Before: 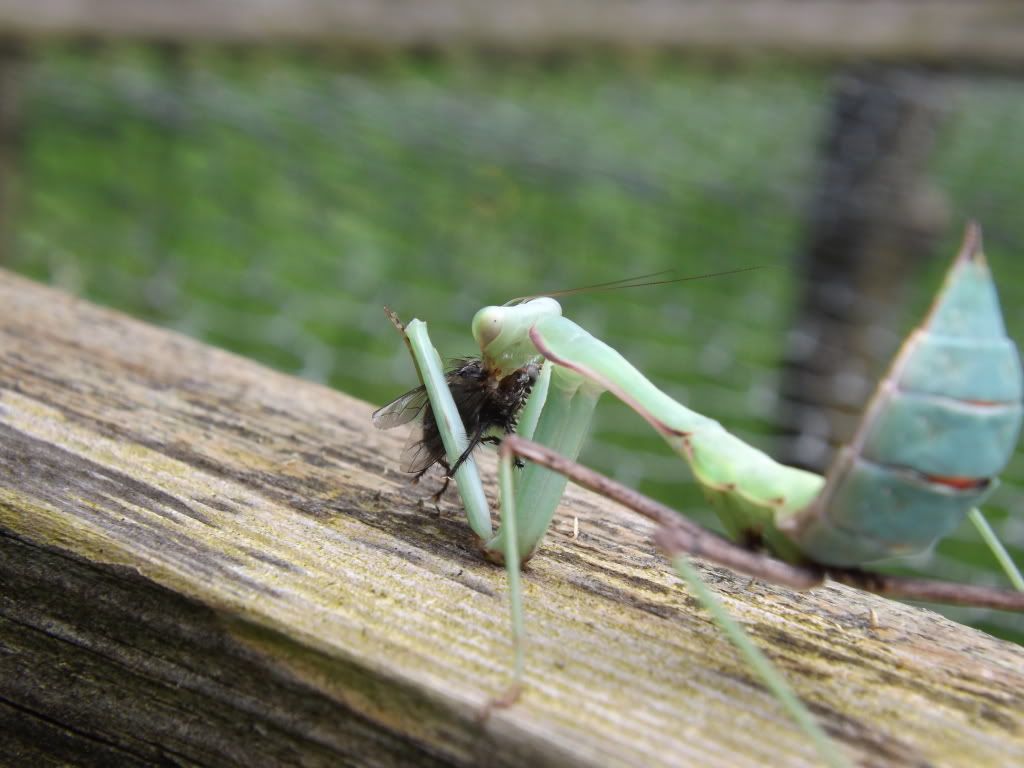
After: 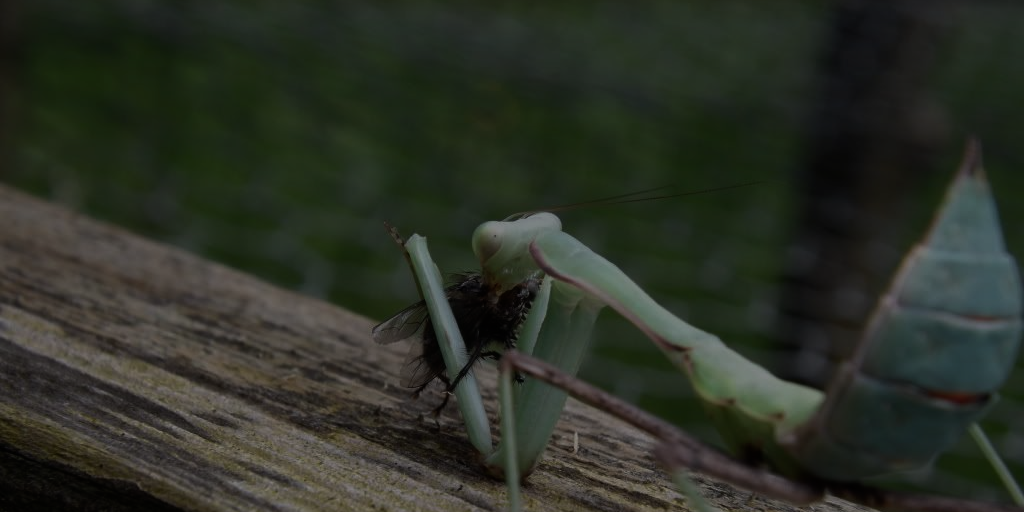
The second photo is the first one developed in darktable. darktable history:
bloom: threshold 82.5%, strength 16.25%
exposure: exposure -2.446 EV, compensate highlight preservation false
tone equalizer: -8 EV -0.75 EV, -7 EV -0.7 EV, -6 EV -0.6 EV, -5 EV -0.4 EV, -3 EV 0.4 EV, -2 EV 0.6 EV, -1 EV 0.7 EV, +0 EV 0.75 EV, edges refinement/feathering 500, mask exposure compensation -1.57 EV, preserve details no
crop: top 11.166%, bottom 22.168%
